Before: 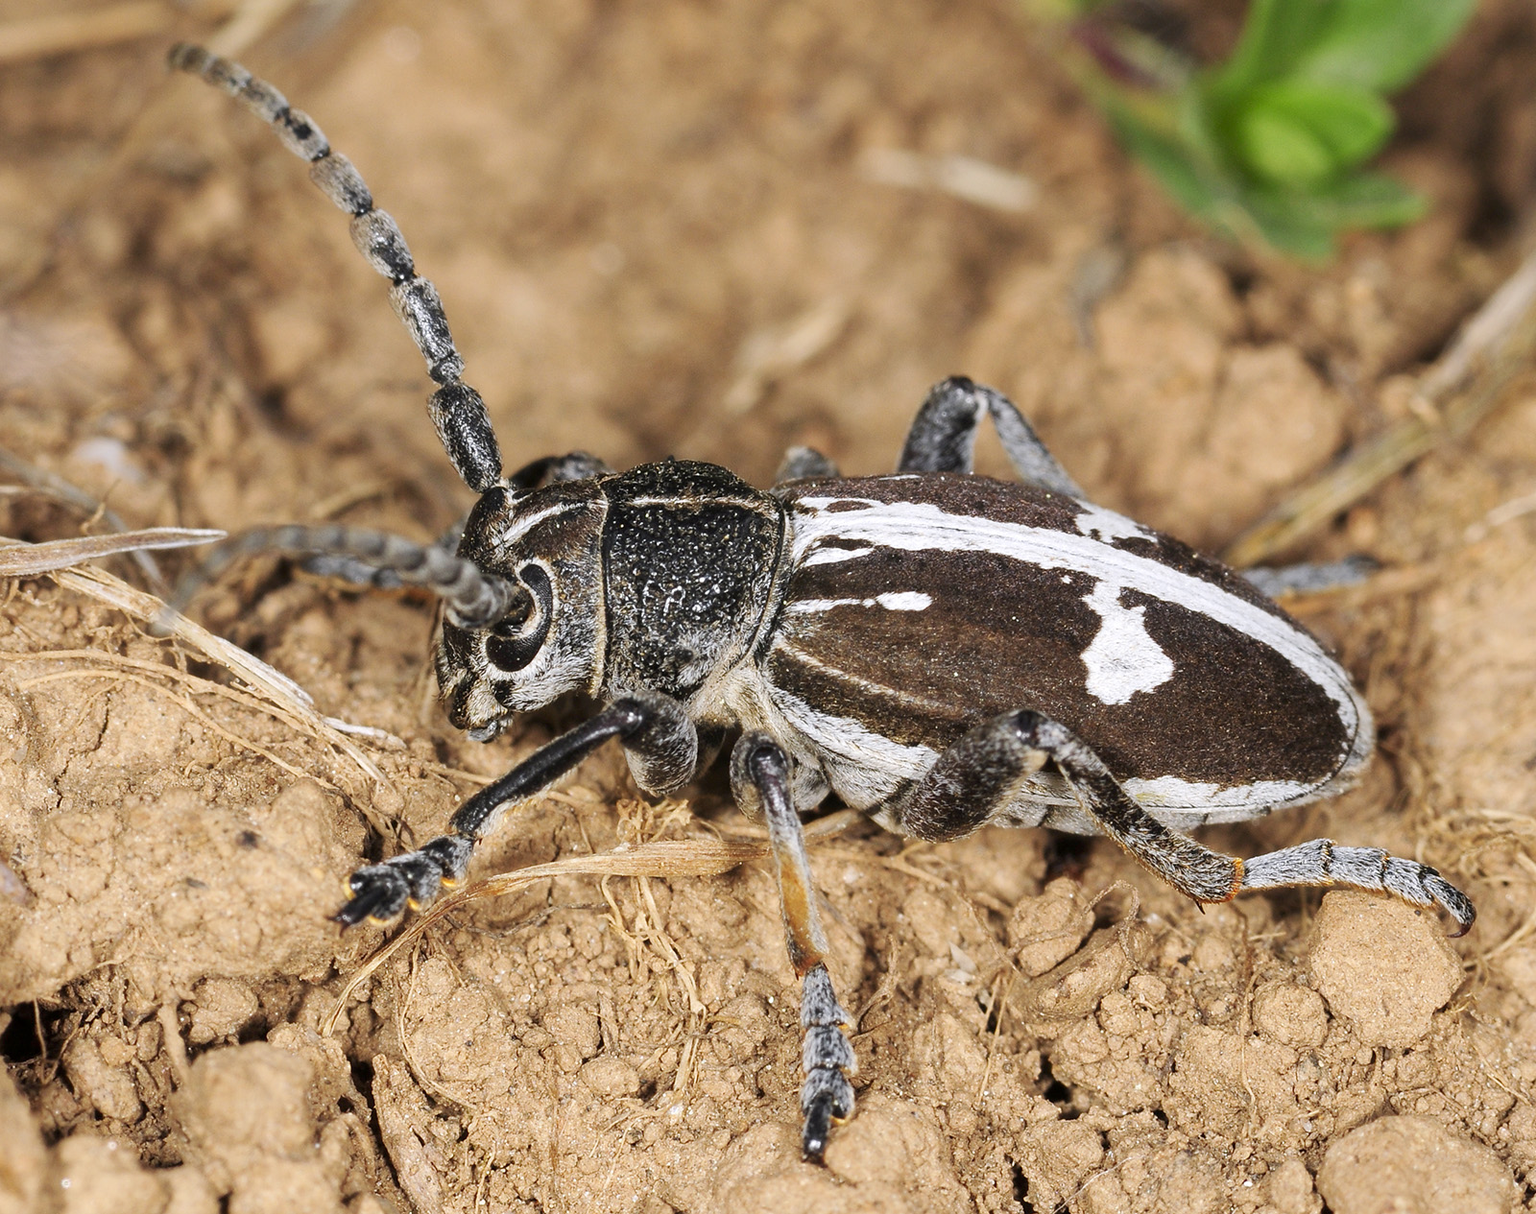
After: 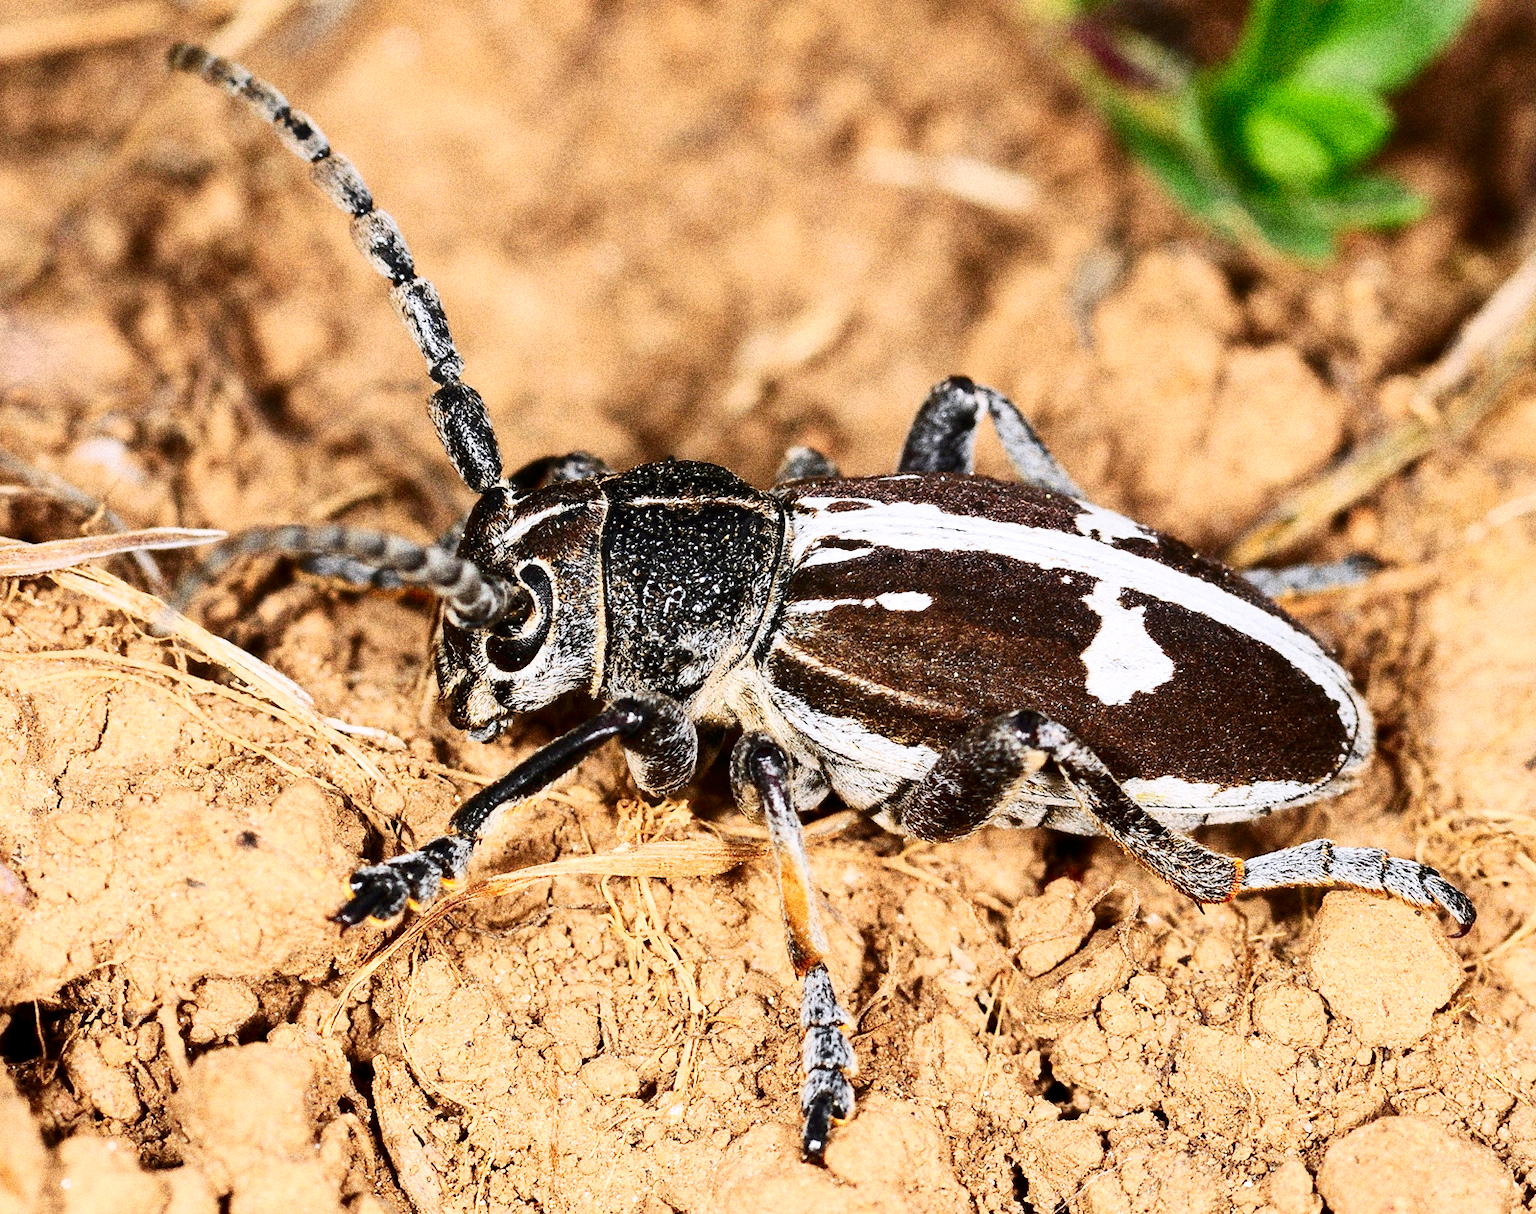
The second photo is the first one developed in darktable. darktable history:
grain: coarseness 10.62 ISO, strength 55.56%
contrast brightness saturation: contrast 0.4, brightness 0.05, saturation 0.25
